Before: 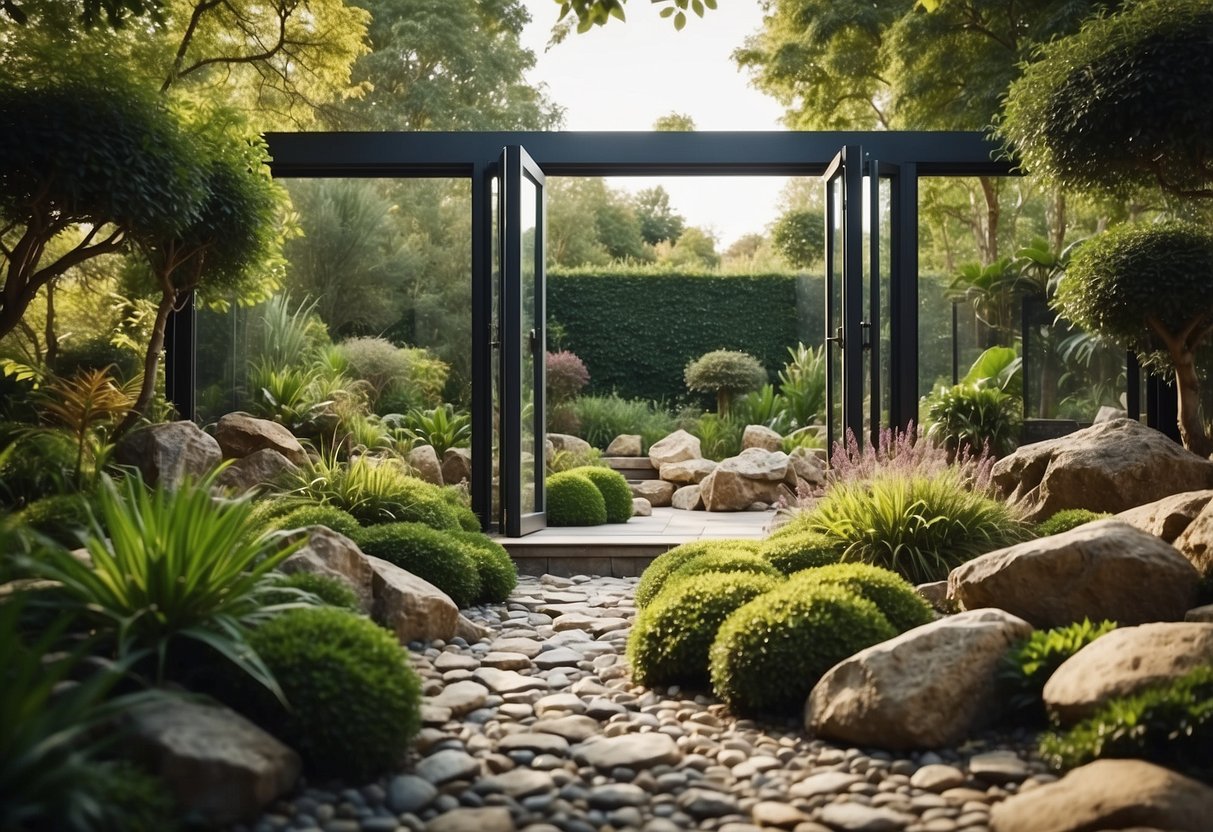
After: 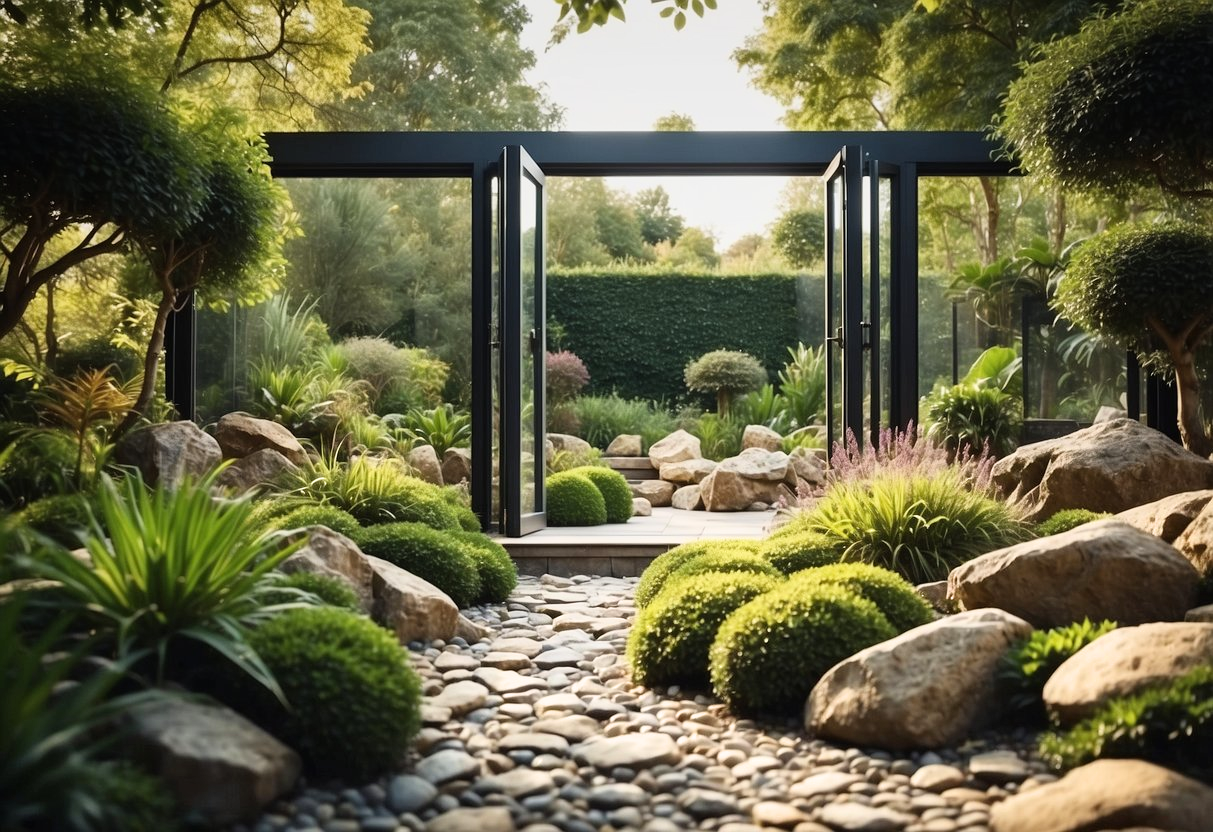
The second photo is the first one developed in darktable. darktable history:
filmic rgb: black relative exposure -11.35 EV, white relative exposure 3.22 EV, hardness 6.76, color science v6 (2022)
exposure: black level correction 0, exposure 0.7 EV, compensate exposure bias true, compensate highlight preservation false
graduated density: on, module defaults
